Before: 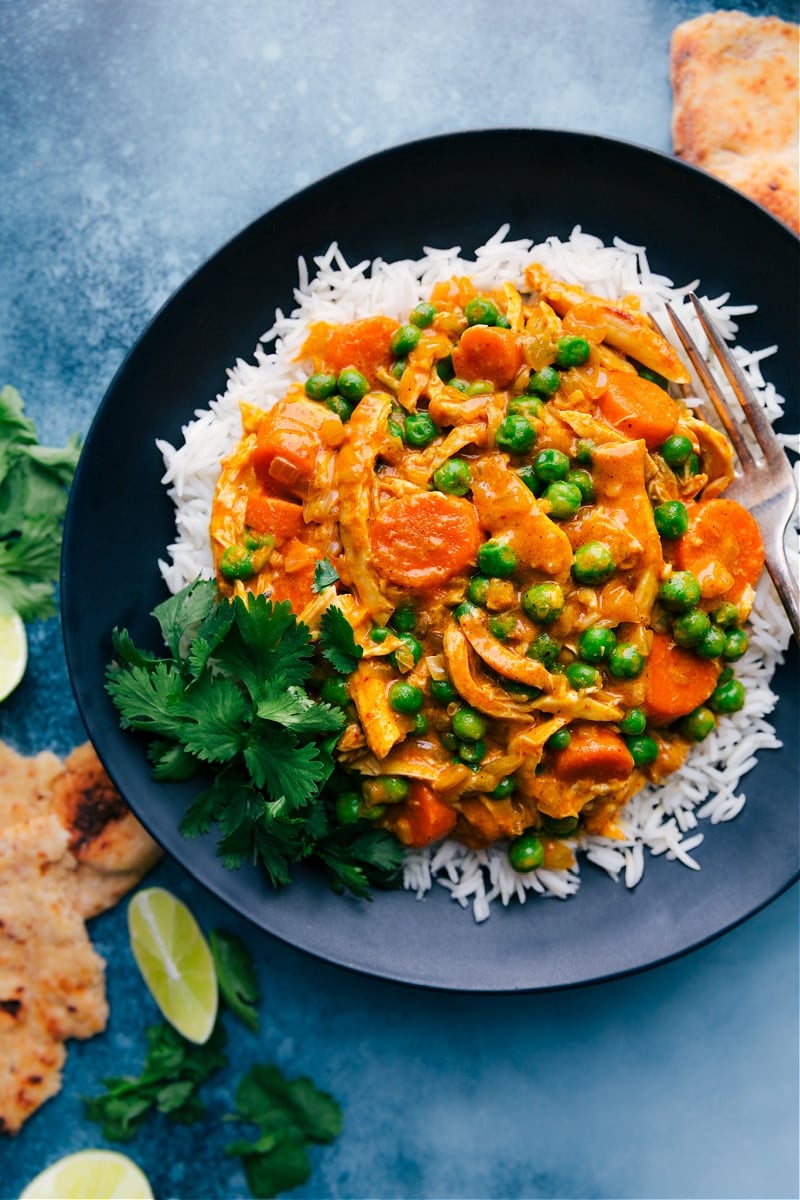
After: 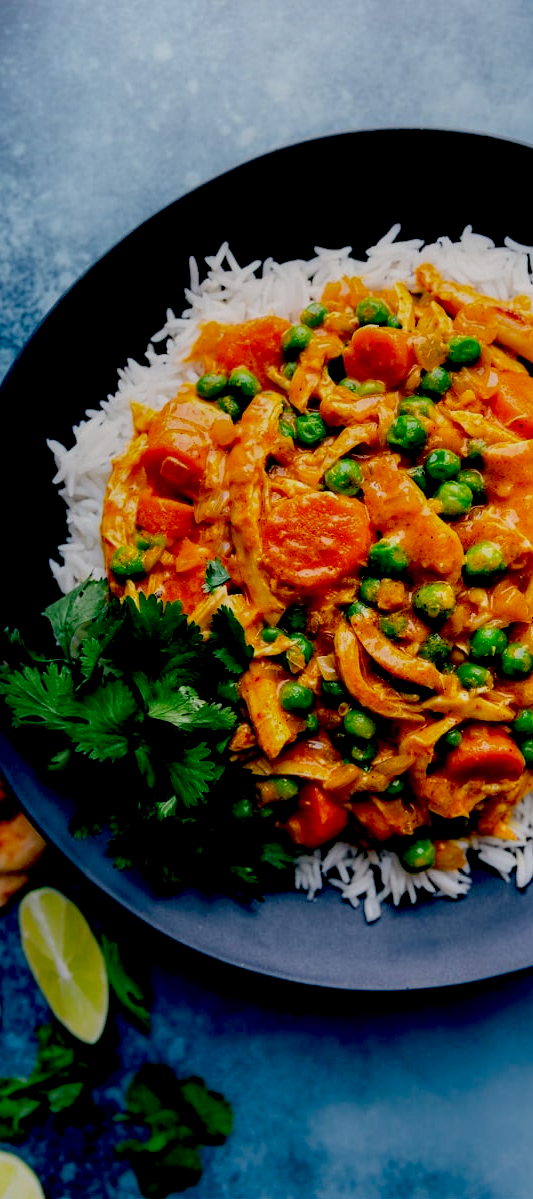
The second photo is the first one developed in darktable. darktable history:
crop and rotate: left 13.706%, right 19.663%
local contrast: detail 109%
exposure: black level correction 0.046, exposure -0.23 EV, compensate exposure bias true, compensate highlight preservation false
